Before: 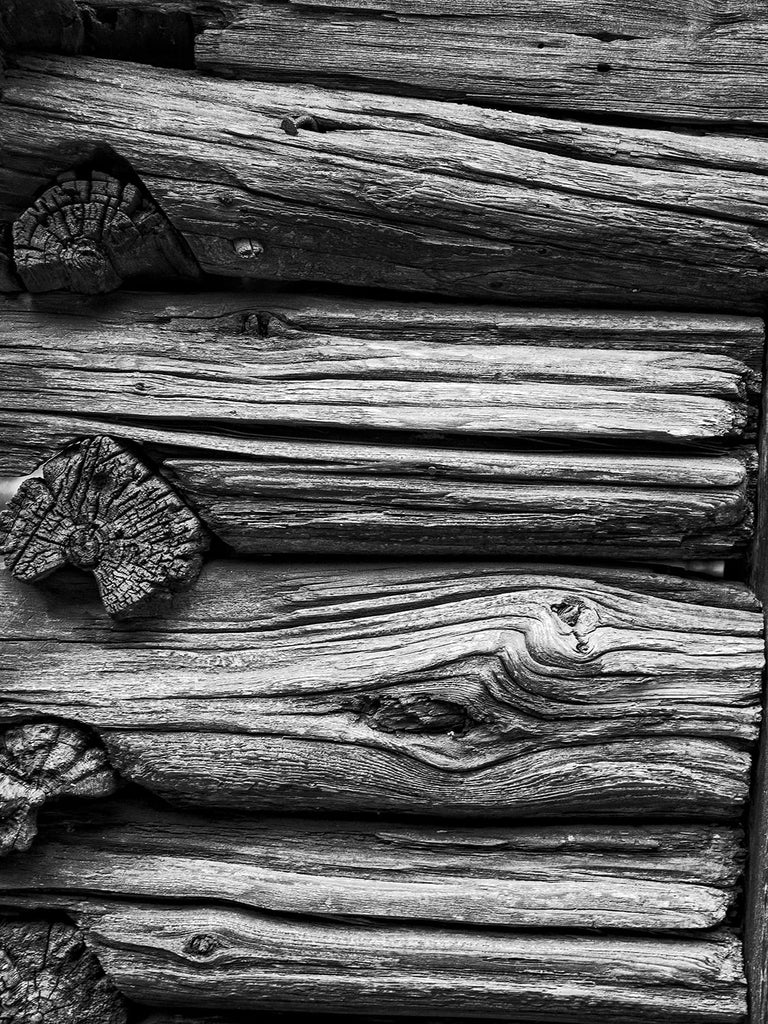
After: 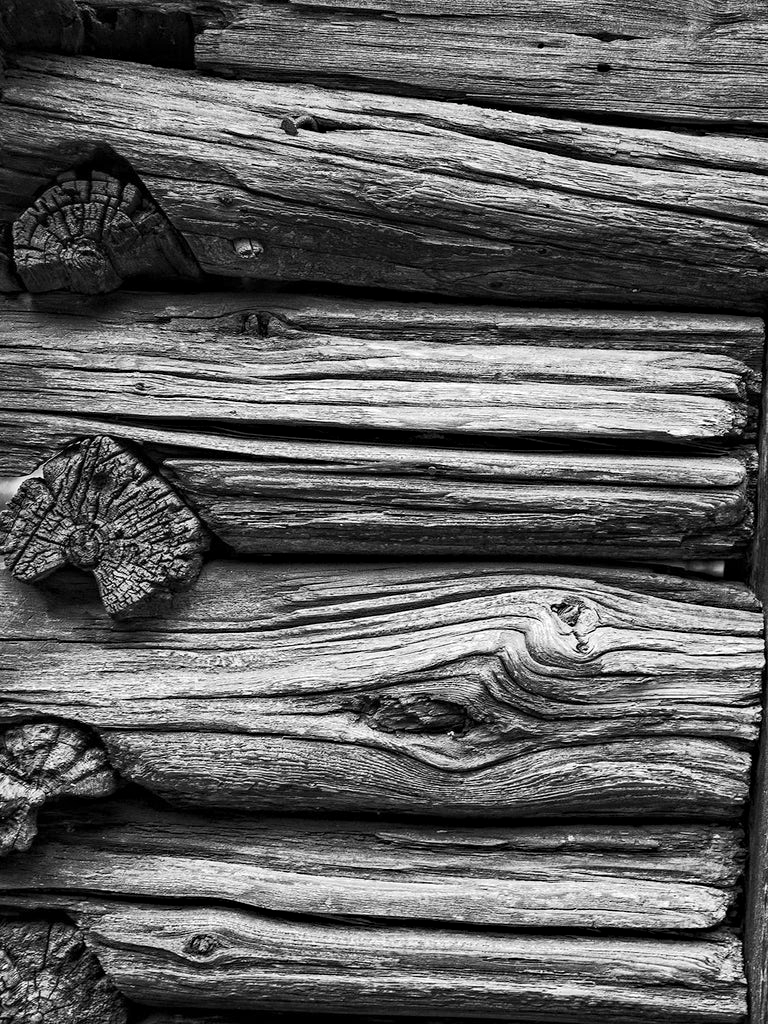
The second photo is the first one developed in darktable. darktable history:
haze removal: compatibility mode true, adaptive false
contrast brightness saturation: contrast 0.05, brightness 0.06, saturation 0.01
